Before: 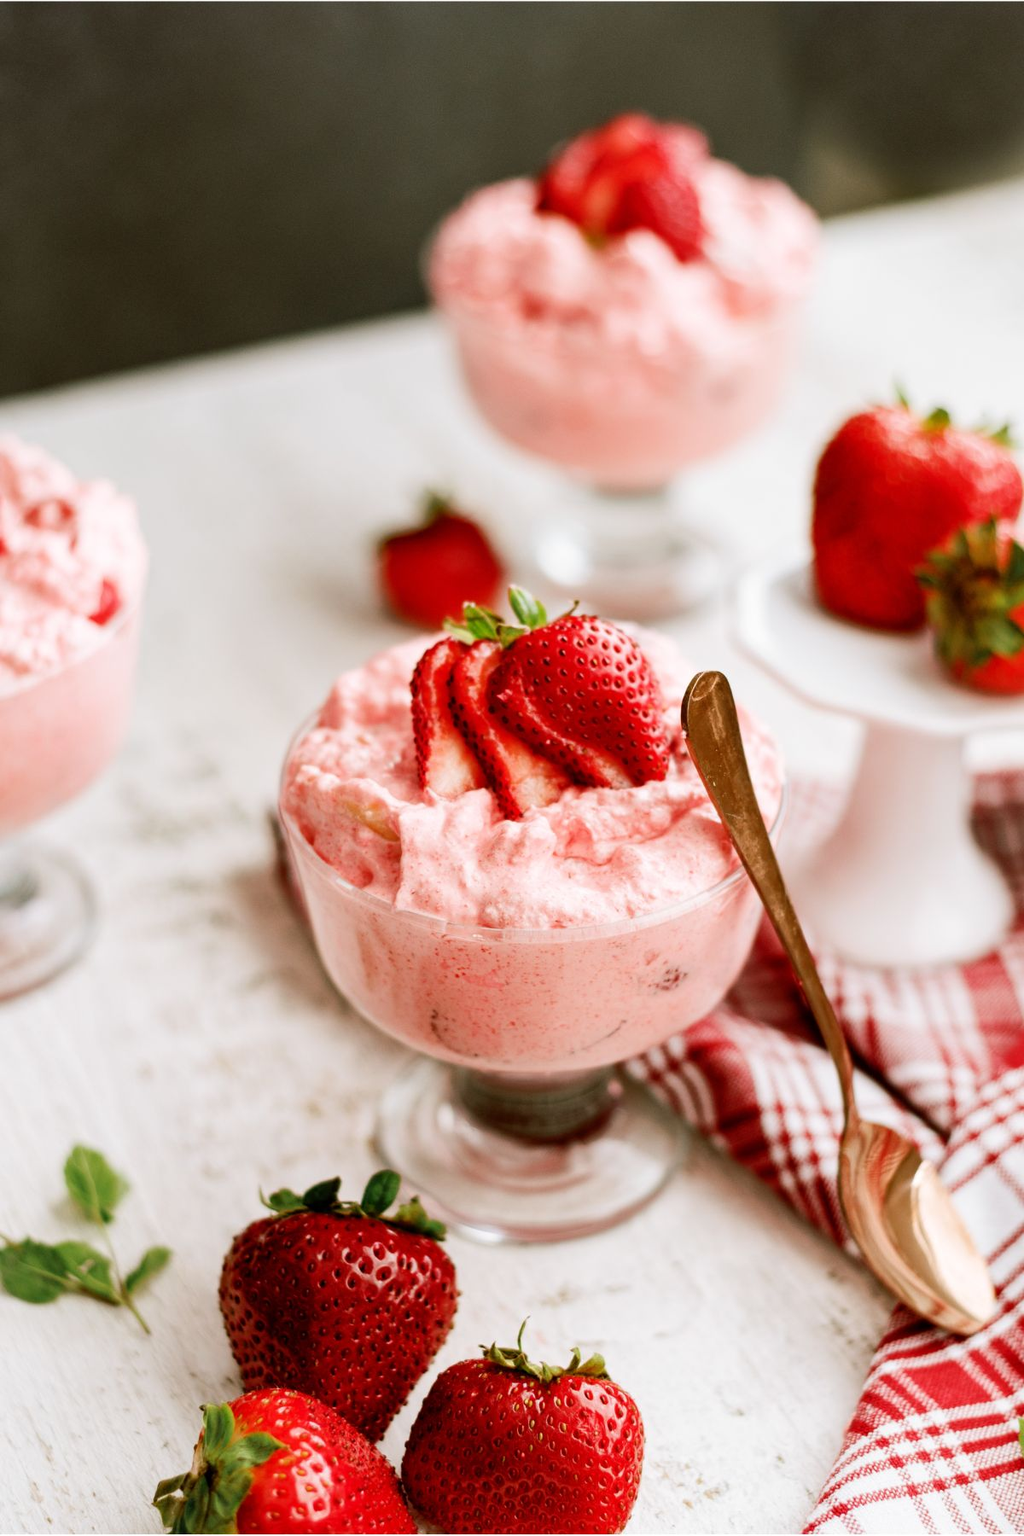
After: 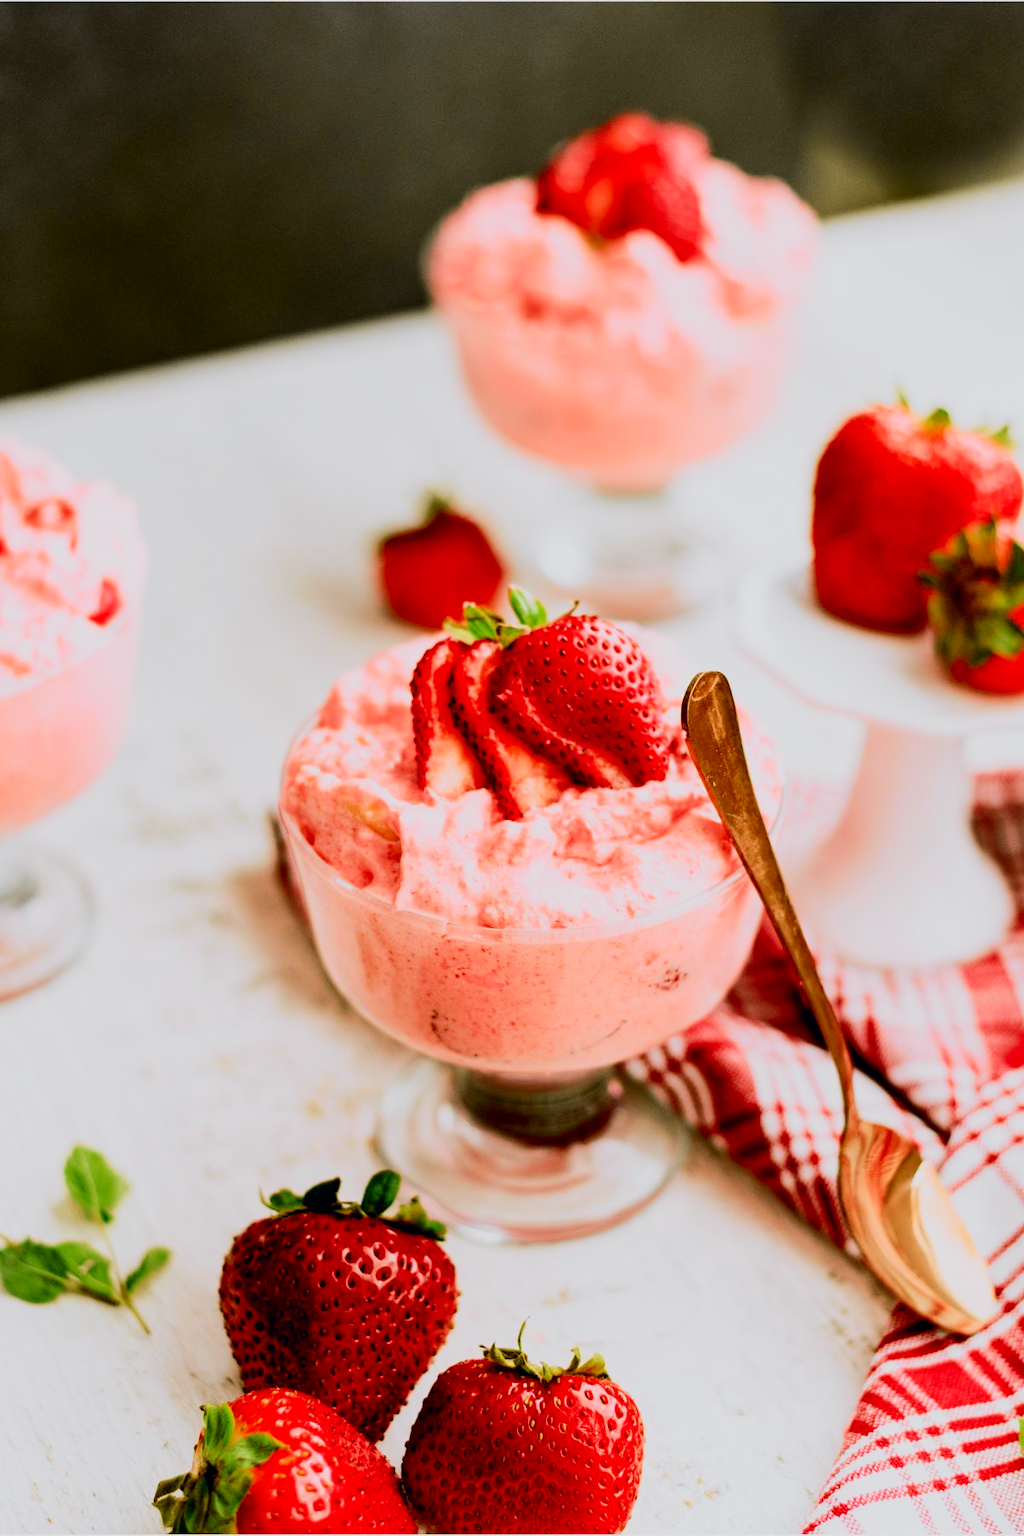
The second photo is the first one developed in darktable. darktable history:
tone curve: curves: ch0 [(0, 0) (0.071, 0.047) (0.266, 0.26) (0.491, 0.552) (0.753, 0.818) (1, 0.983)]; ch1 [(0, 0) (0.346, 0.307) (0.408, 0.369) (0.463, 0.443) (0.482, 0.493) (0.502, 0.5) (0.517, 0.518) (0.55, 0.573) (0.597, 0.641) (0.651, 0.709) (1, 1)]; ch2 [(0, 0) (0.346, 0.34) (0.434, 0.46) (0.485, 0.494) (0.5, 0.494) (0.517, 0.506) (0.535, 0.545) (0.583, 0.634) (0.625, 0.686) (1, 1)], color space Lab, independent channels, preserve colors none
filmic rgb: black relative exposure -7.65 EV, white relative exposure 4.56 EV, hardness 3.61, color science v6 (2022)
